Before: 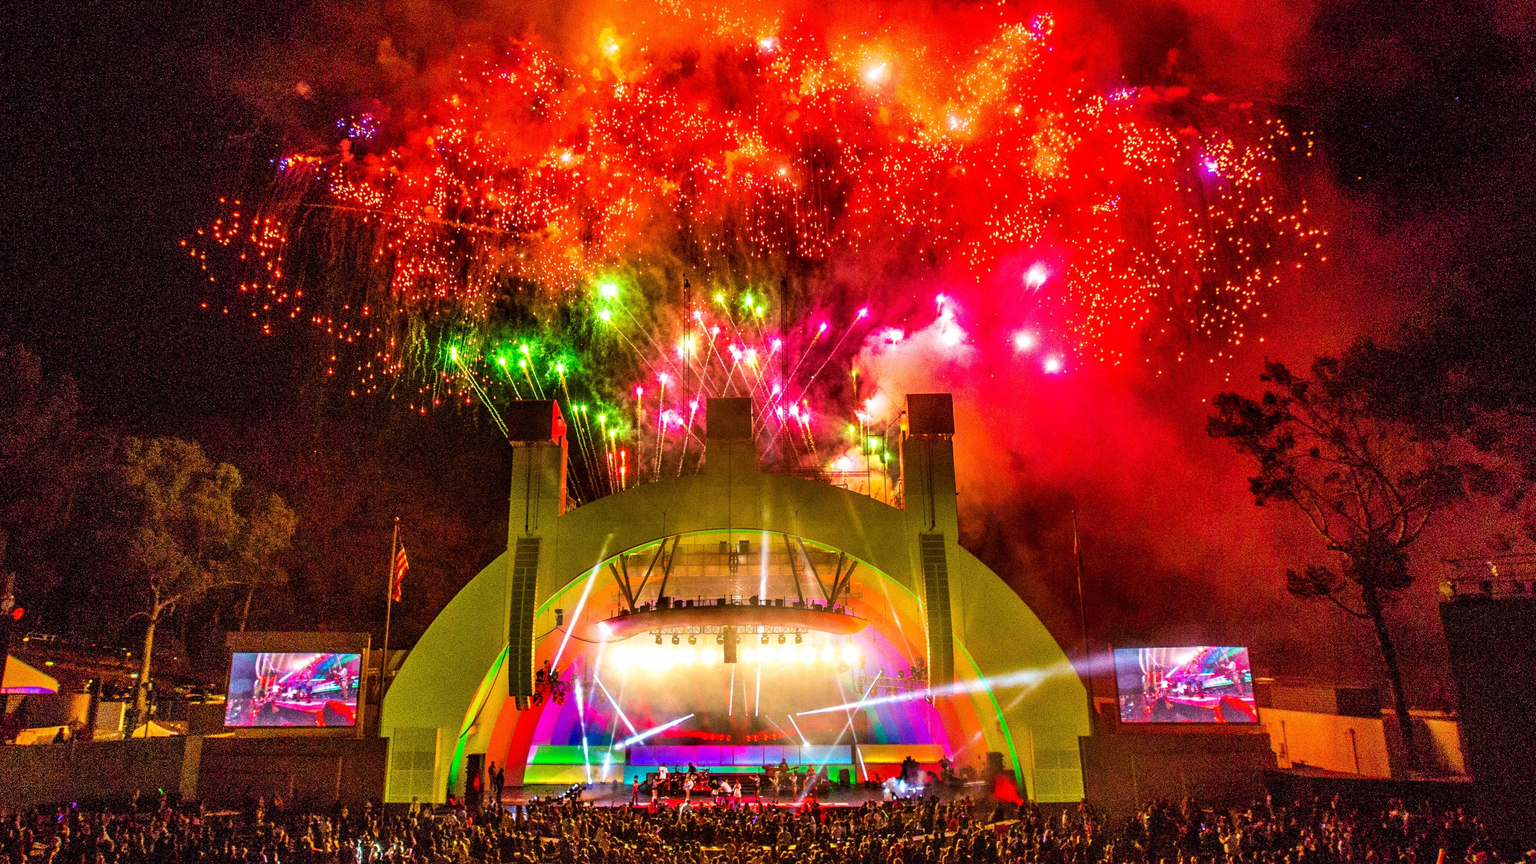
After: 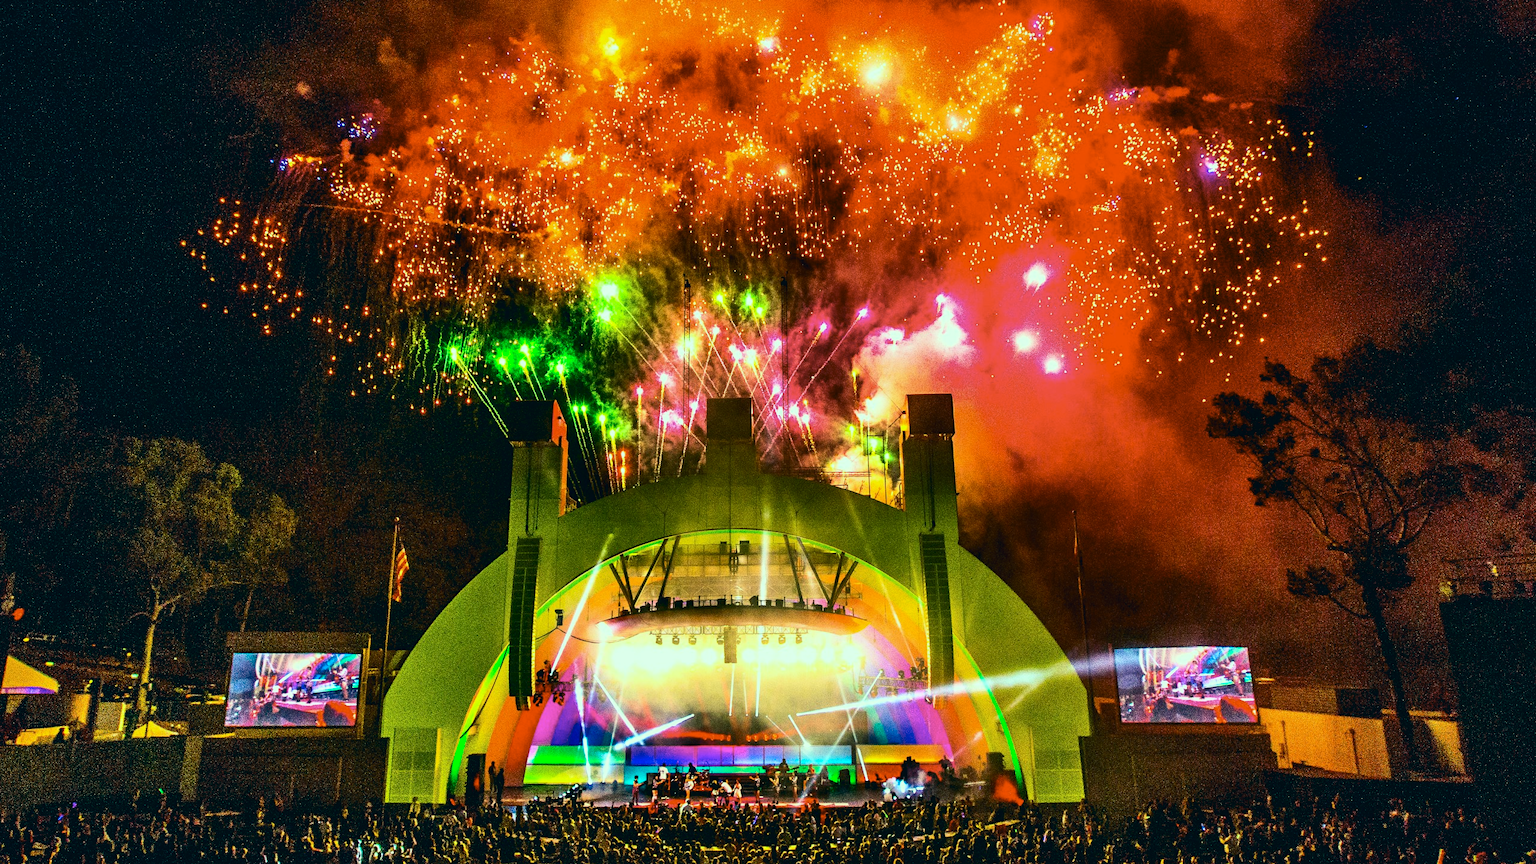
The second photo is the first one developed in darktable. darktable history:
color correction: highlights a* -19.73, highlights b* 9.8, shadows a* -21.14, shadows b* -11.18
contrast brightness saturation: contrast 0.273
